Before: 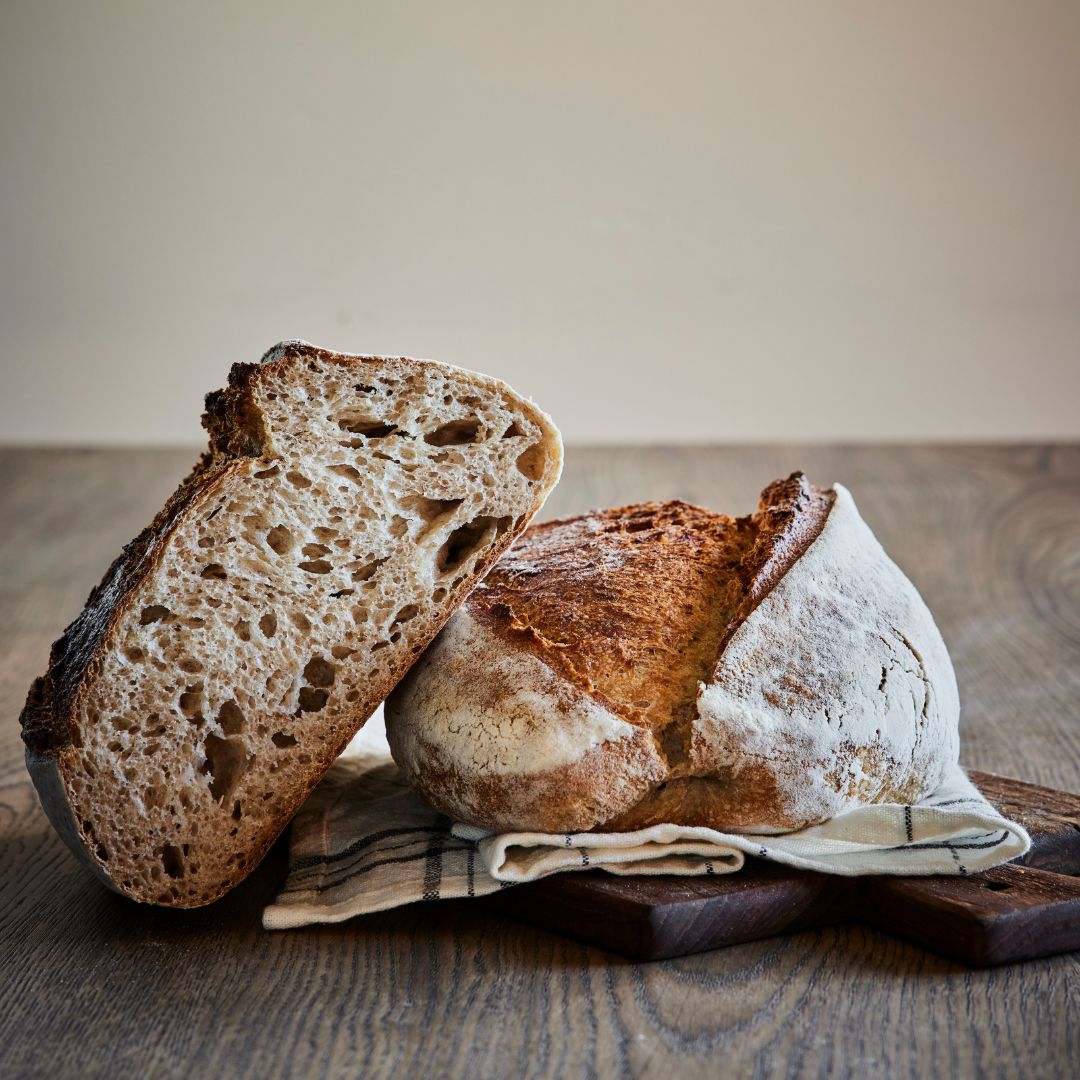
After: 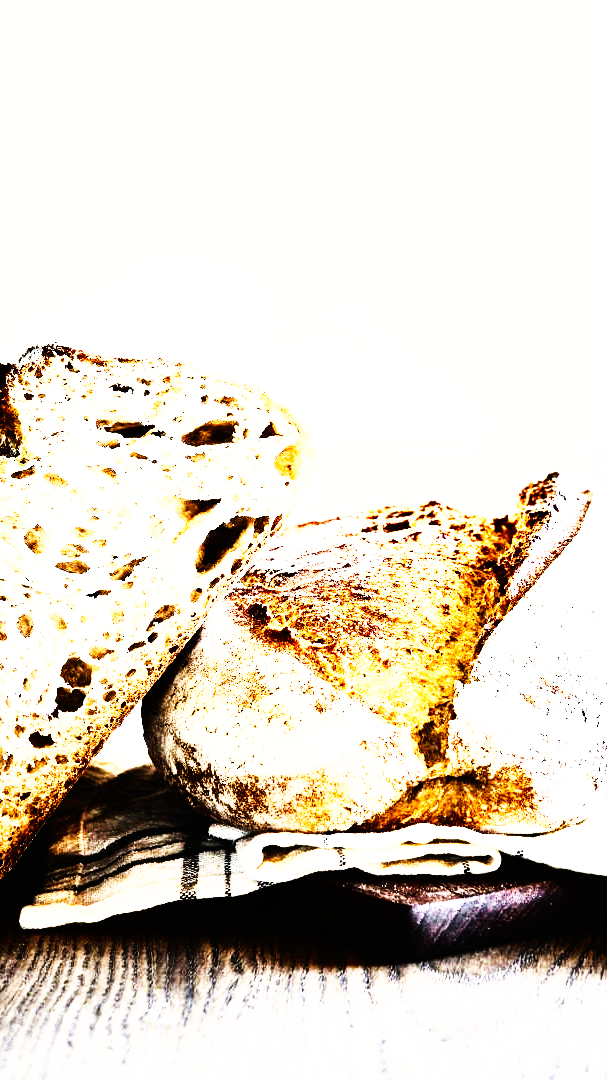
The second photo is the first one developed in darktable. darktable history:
rgb curve: curves: ch0 [(0, 0) (0.21, 0.15) (0.24, 0.21) (0.5, 0.75) (0.75, 0.96) (0.89, 0.99) (1, 1)]; ch1 [(0, 0.02) (0.21, 0.13) (0.25, 0.2) (0.5, 0.67) (0.75, 0.9) (0.89, 0.97) (1, 1)]; ch2 [(0, 0.02) (0.21, 0.13) (0.25, 0.2) (0.5, 0.67) (0.75, 0.9) (0.89, 0.97) (1, 1)], compensate middle gray true
exposure: black level correction -0.001, exposure 0.9 EV, compensate exposure bias true, compensate highlight preservation false
crop and rotate: left 22.516%, right 21.234%
base curve: curves: ch0 [(0, 0) (0.007, 0.004) (0.027, 0.03) (0.046, 0.07) (0.207, 0.54) (0.442, 0.872) (0.673, 0.972) (1, 1)], preserve colors none
tone equalizer: -8 EV -0.75 EV, -7 EV -0.7 EV, -6 EV -0.6 EV, -5 EV -0.4 EV, -3 EV 0.4 EV, -2 EV 0.6 EV, -1 EV 0.7 EV, +0 EV 0.75 EV, edges refinement/feathering 500, mask exposure compensation -1.57 EV, preserve details no
color balance rgb: perceptual saturation grading › global saturation 20%, perceptual saturation grading › highlights -25%, perceptual saturation grading › shadows 25%
